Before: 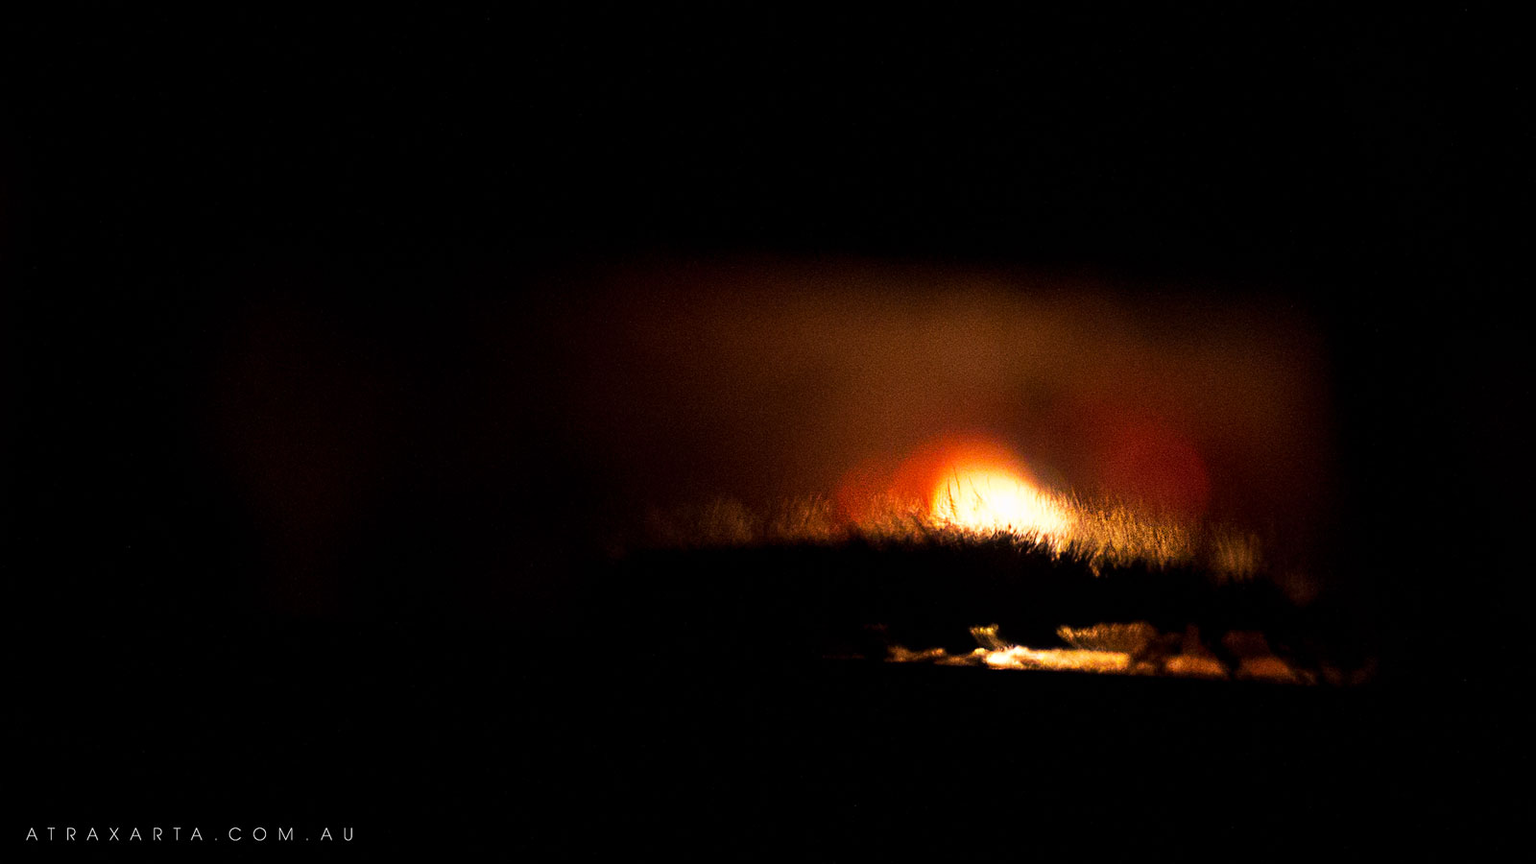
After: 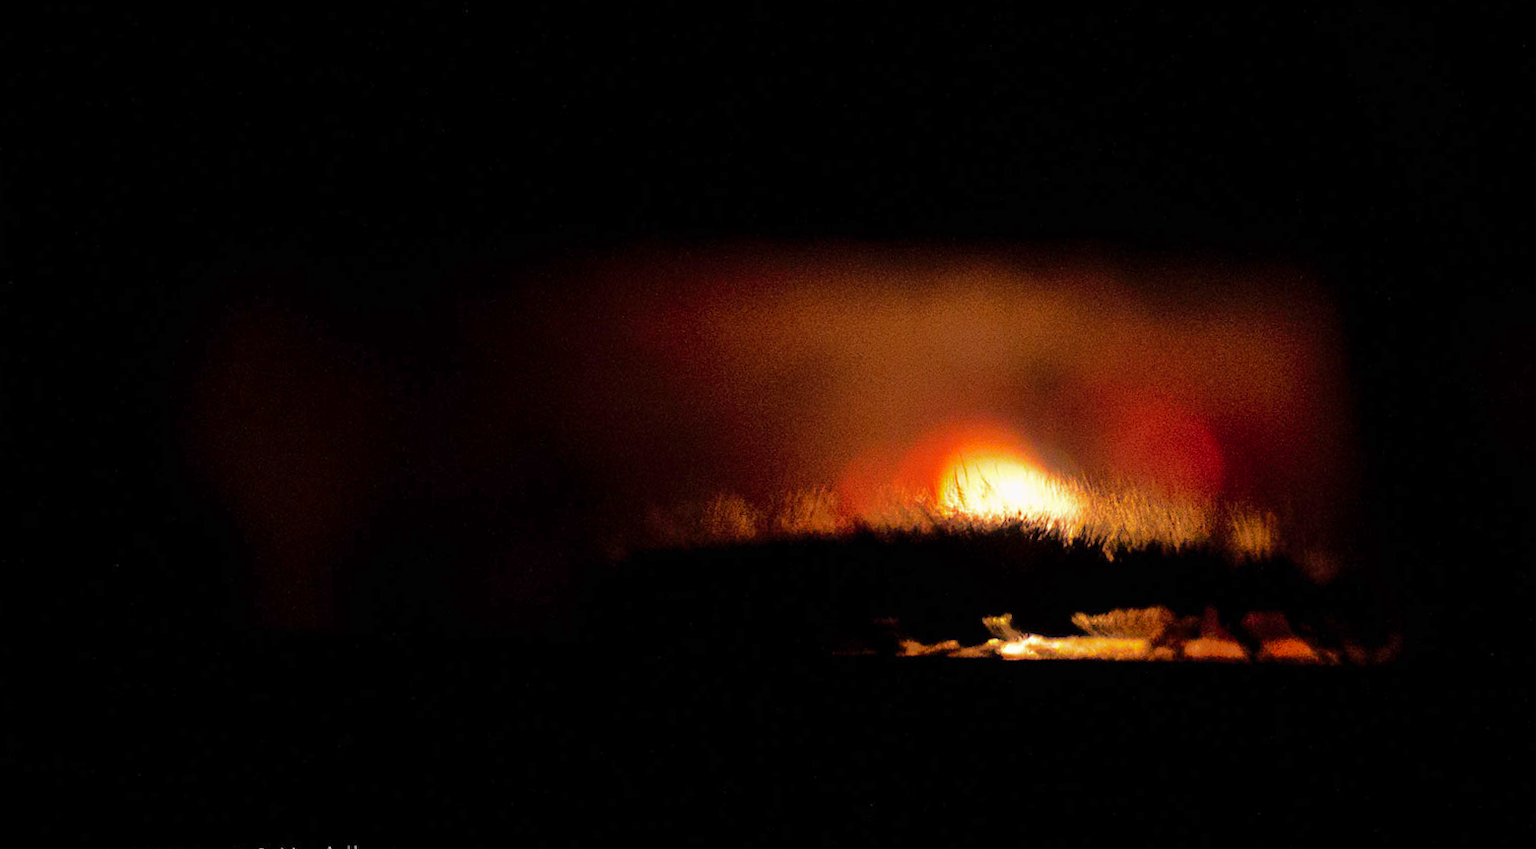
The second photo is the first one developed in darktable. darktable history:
exposure: compensate highlight preservation false
shadows and highlights: on, module defaults
rotate and perspective: rotation -2°, crop left 0.022, crop right 0.978, crop top 0.049, crop bottom 0.951
